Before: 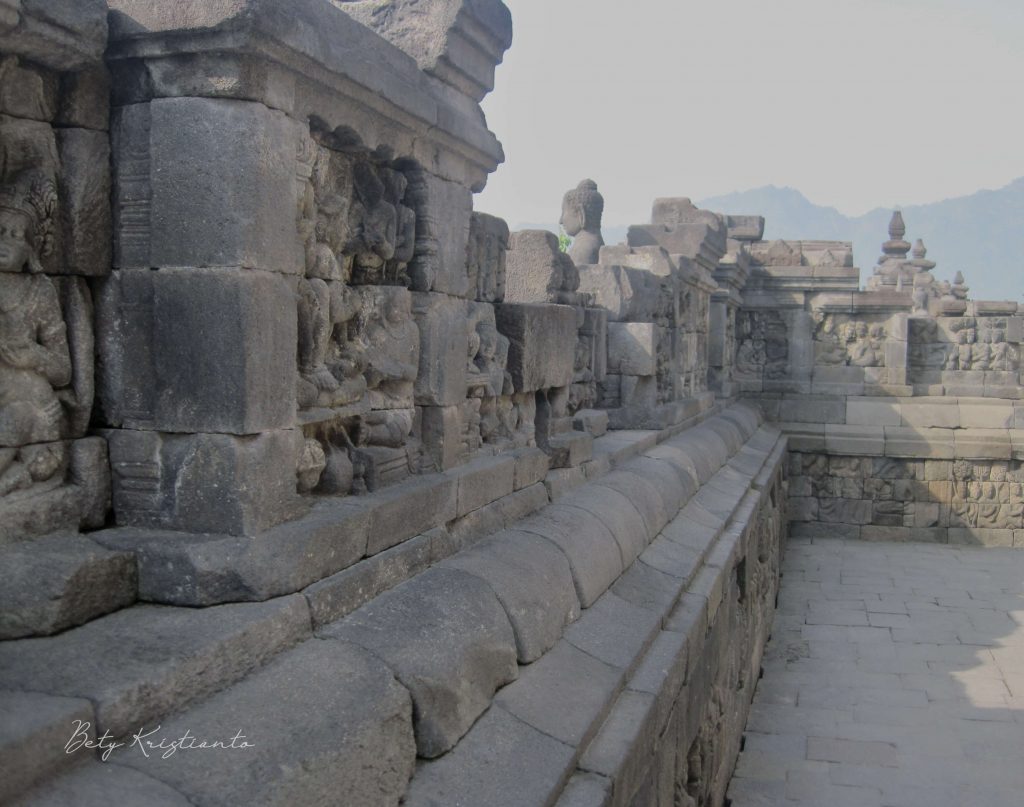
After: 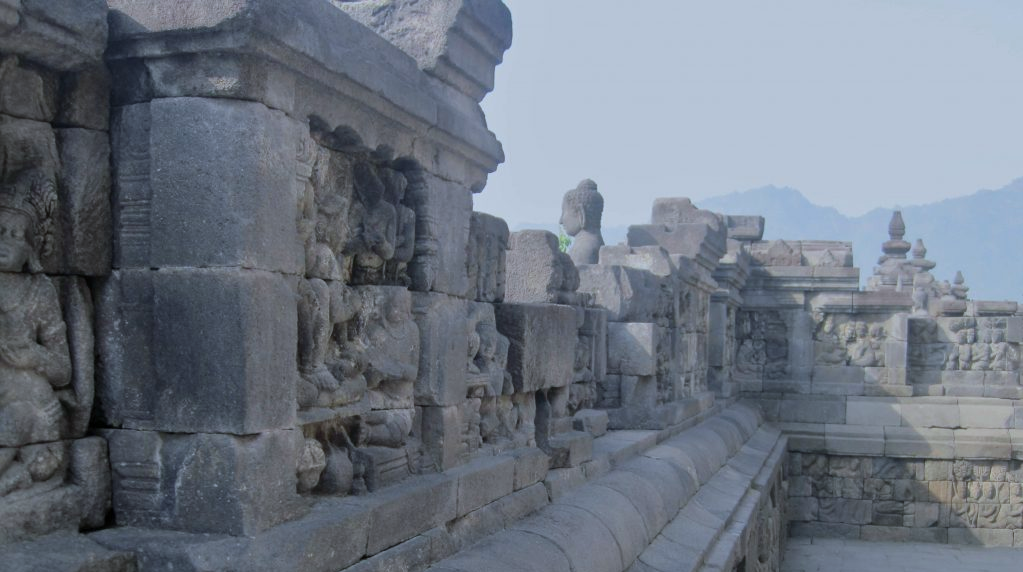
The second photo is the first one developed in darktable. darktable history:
crop: right 0%, bottom 29.083%
color calibration: x 0.37, y 0.382, temperature 4319.53 K, saturation algorithm version 1 (2020)
